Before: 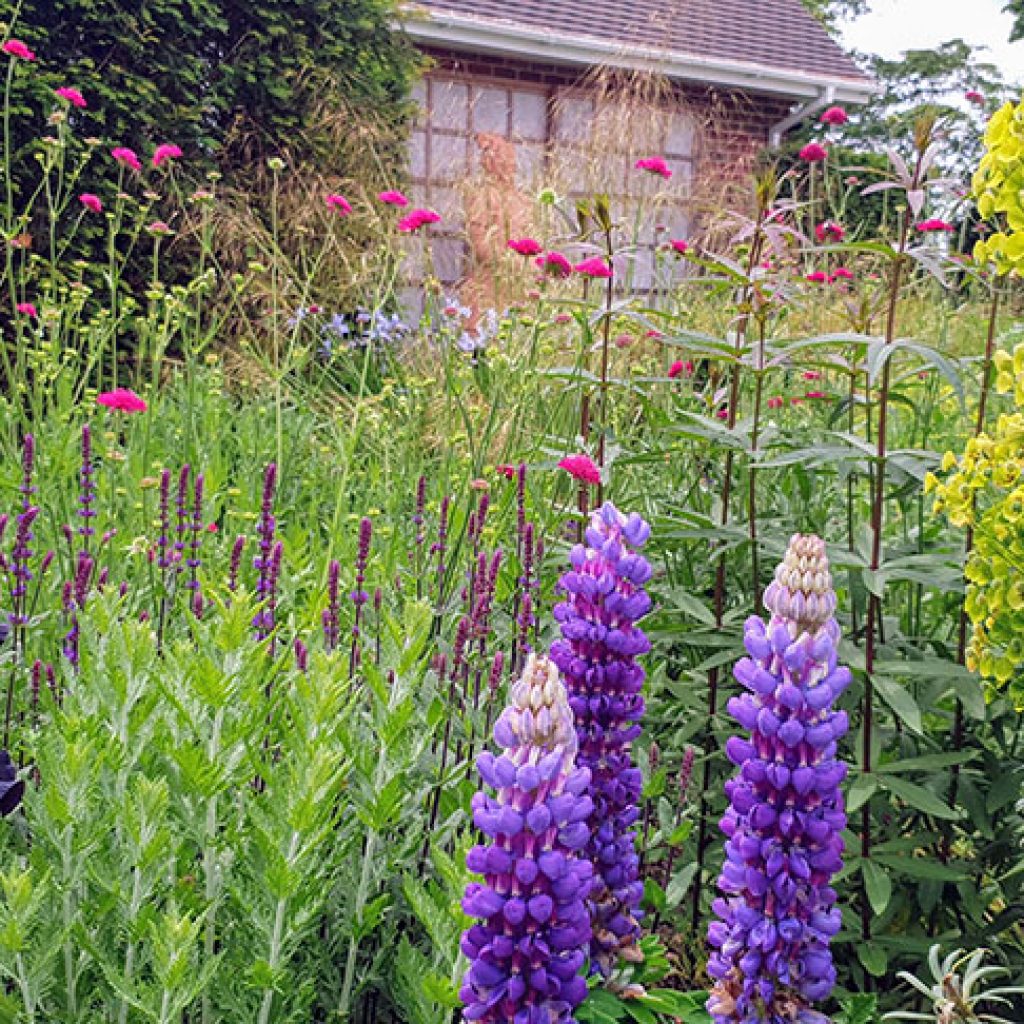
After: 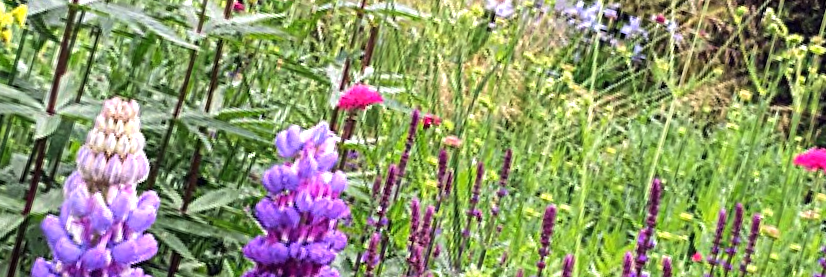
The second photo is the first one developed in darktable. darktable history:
tone equalizer: -8 EV -0.75 EV, -7 EV -0.7 EV, -6 EV -0.6 EV, -5 EV -0.4 EV, -3 EV 0.4 EV, -2 EV 0.6 EV, -1 EV 0.7 EV, +0 EV 0.75 EV, edges refinement/feathering 500, mask exposure compensation -1.57 EV, preserve details no
crop and rotate: angle 16.12°, top 30.835%, bottom 35.653%
exposure: compensate highlight preservation false
